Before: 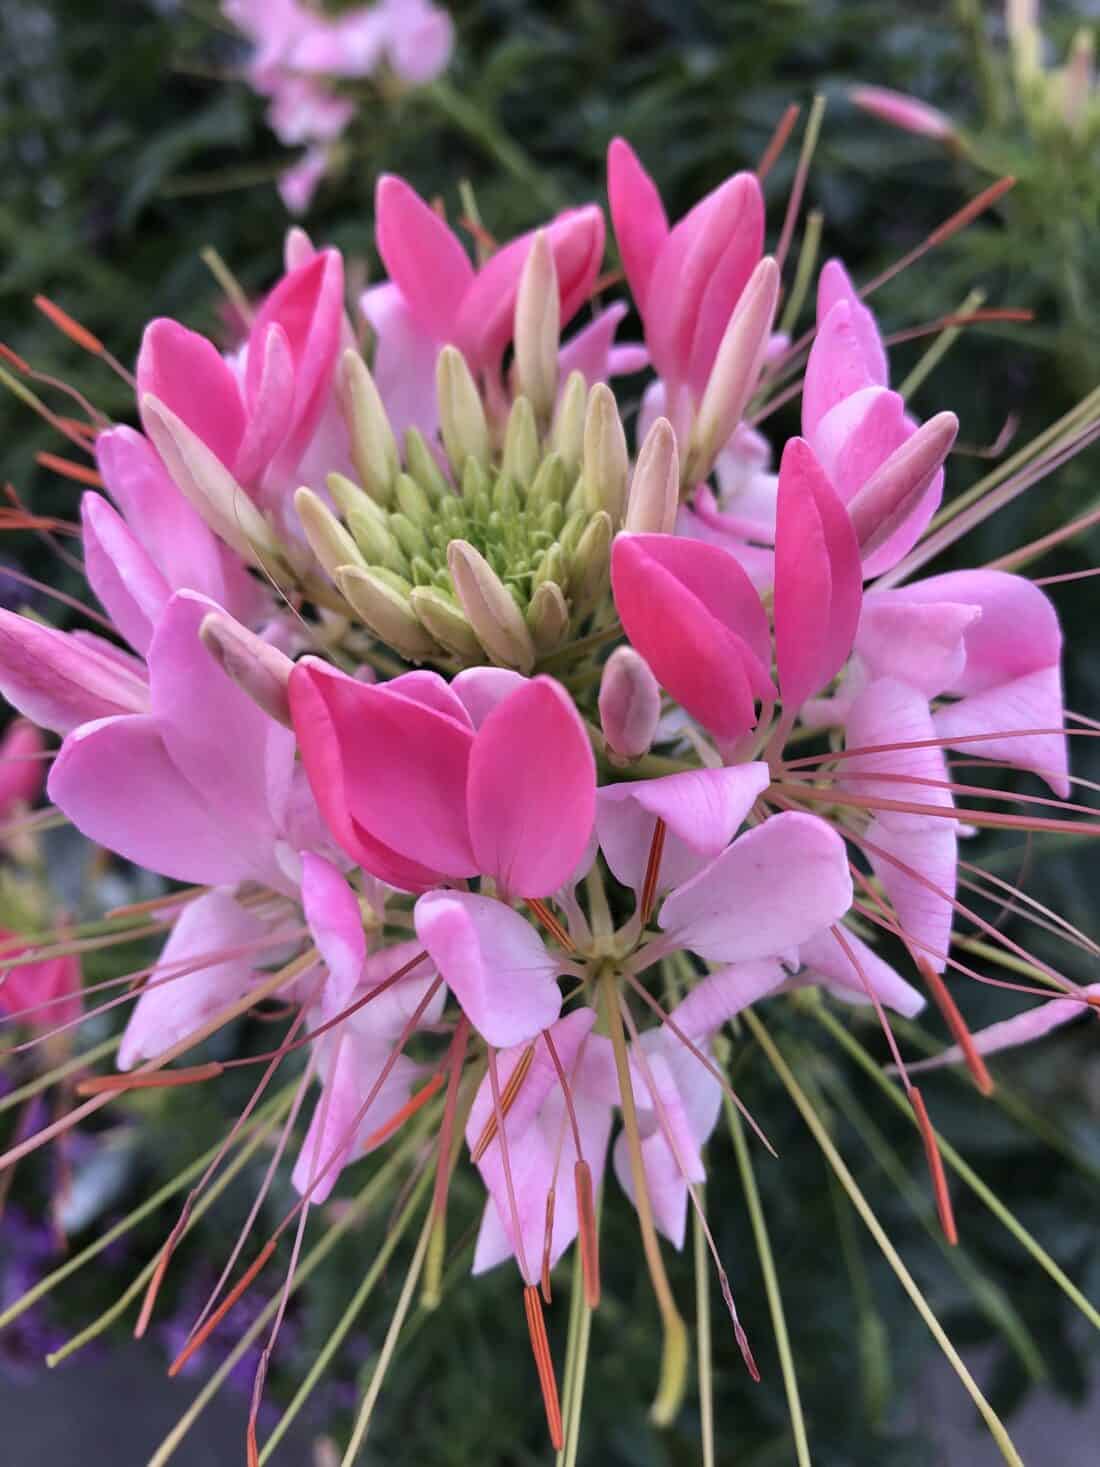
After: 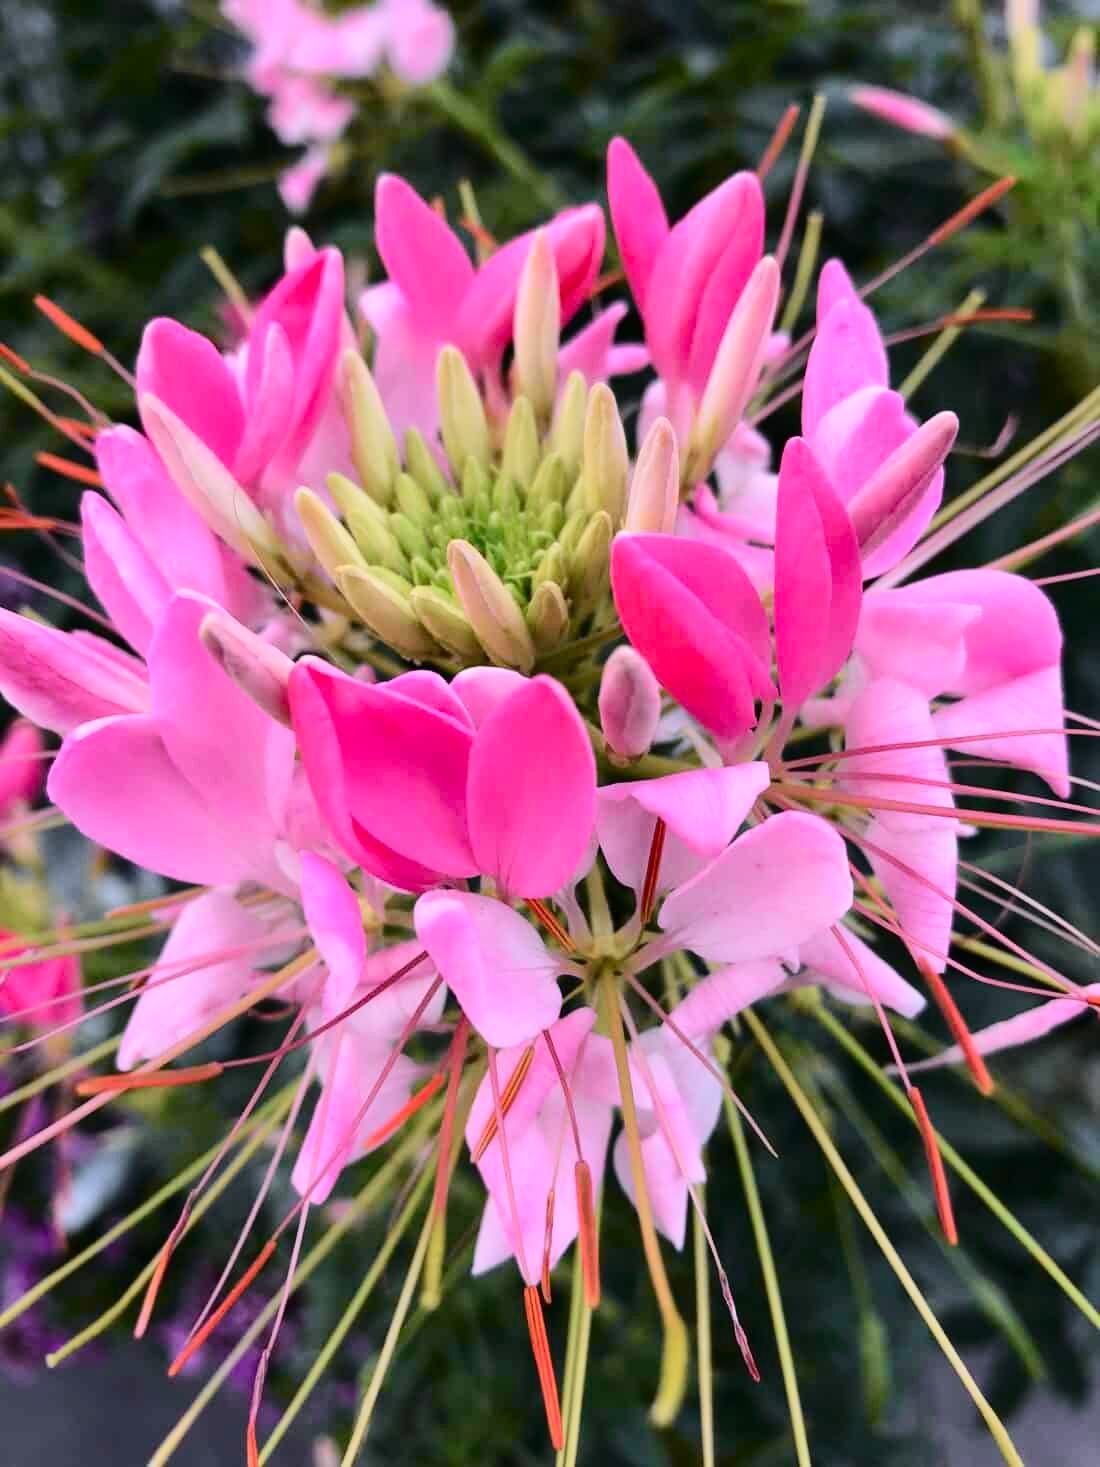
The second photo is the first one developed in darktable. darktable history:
color balance rgb: perceptual saturation grading › global saturation -3%
tone curve: curves: ch0 [(0, 0.003) (0.113, 0.081) (0.207, 0.184) (0.515, 0.612) (0.712, 0.793) (0.984, 0.961)]; ch1 [(0, 0) (0.172, 0.123) (0.317, 0.272) (0.414, 0.382) (0.476, 0.479) (0.505, 0.498) (0.534, 0.534) (0.621, 0.65) (0.709, 0.764) (1, 1)]; ch2 [(0, 0) (0.411, 0.424) (0.505, 0.505) (0.521, 0.524) (0.537, 0.57) (0.65, 0.699) (1, 1)], color space Lab, independent channels, preserve colors none
